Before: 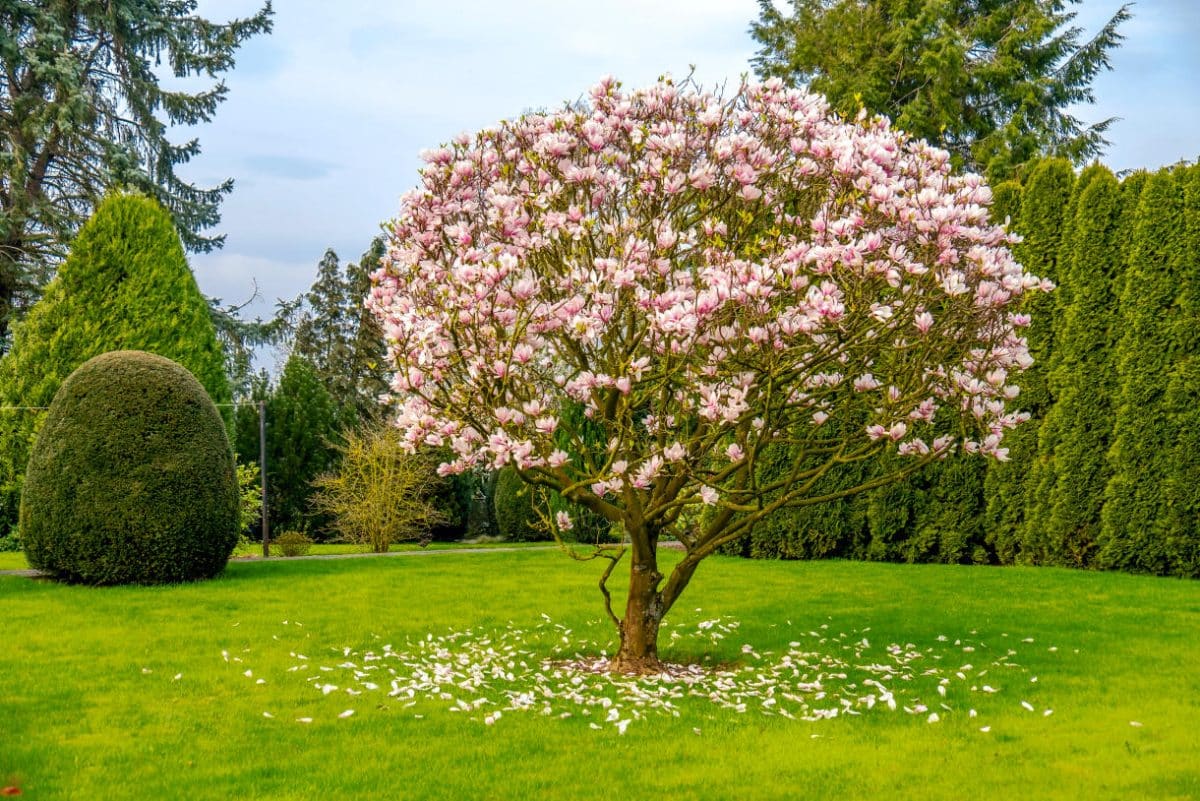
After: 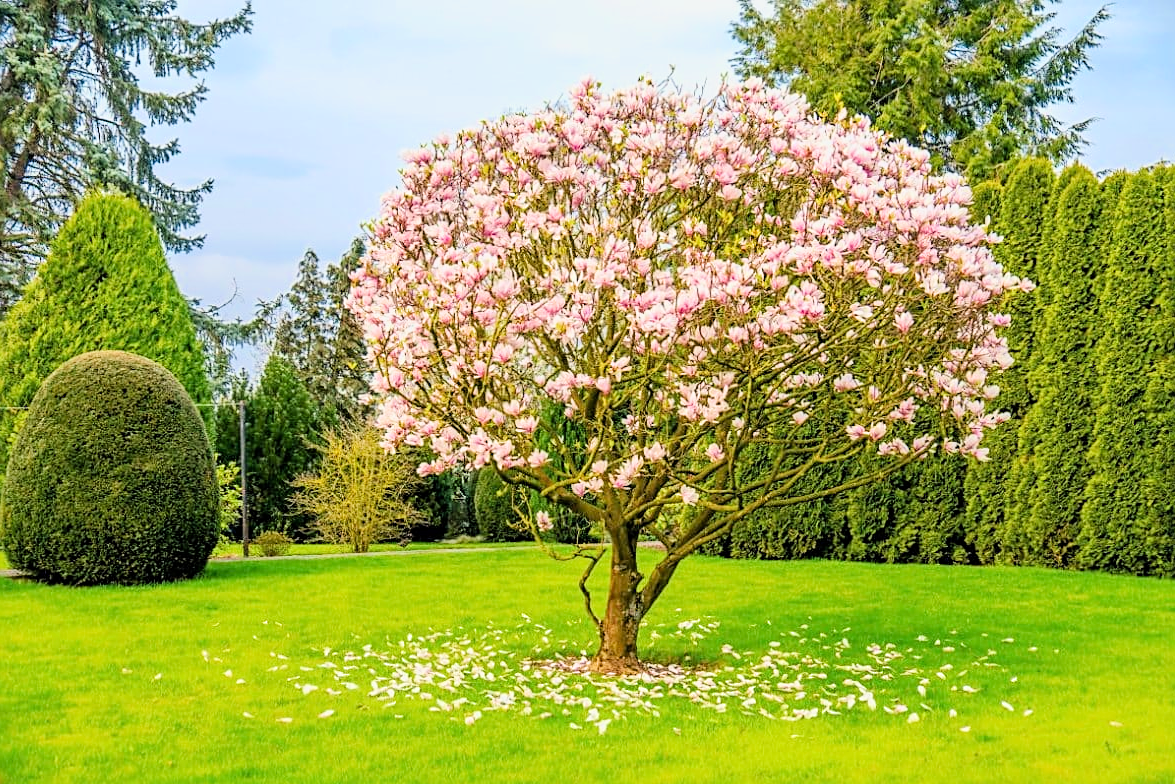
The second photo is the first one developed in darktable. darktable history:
sharpen: on, module defaults
crop: left 1.743%, right 0.268%, bottom 2.011%
exposure: exposure 1.15 EV, compensate highlight preservation false
filmic rgb: black relative exposure -7.65 EV, white relative exposure 4.56 EV, hardness 3.61, color science v6 (2022)
